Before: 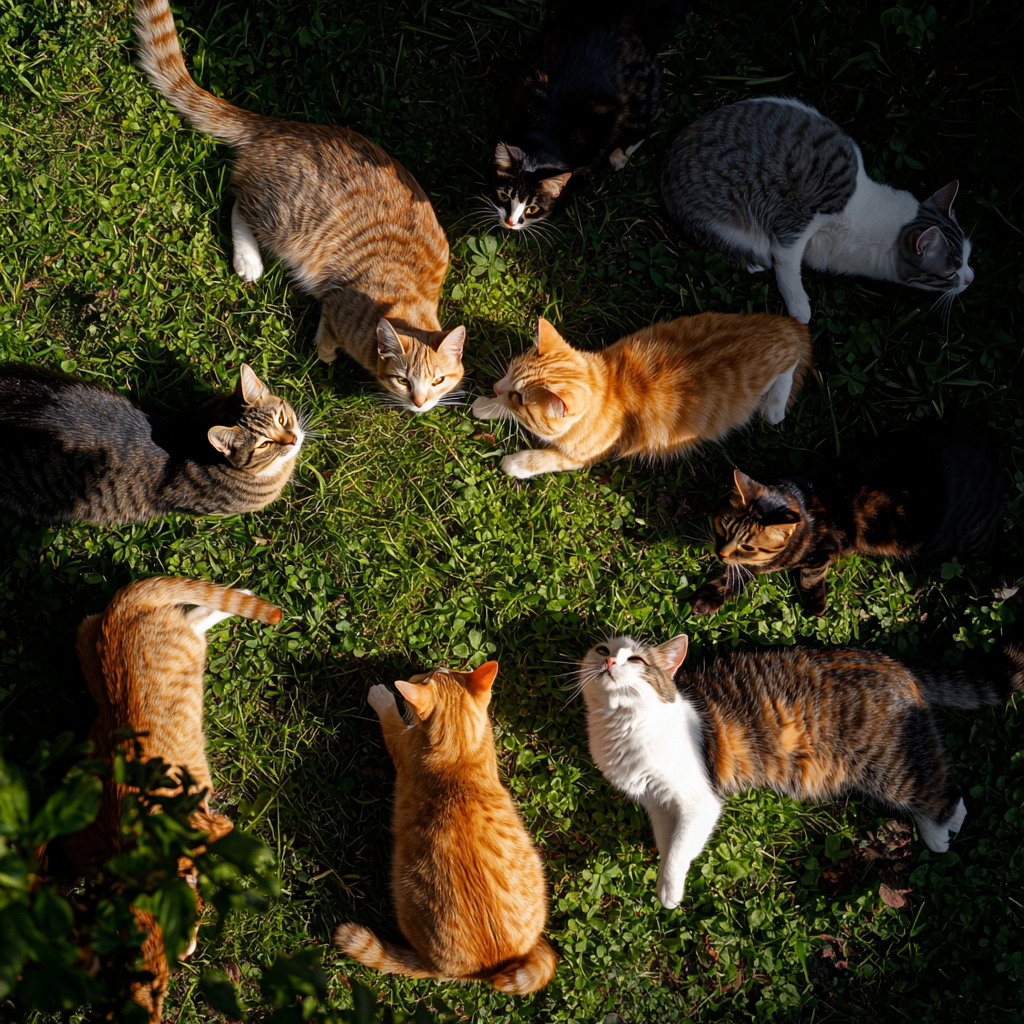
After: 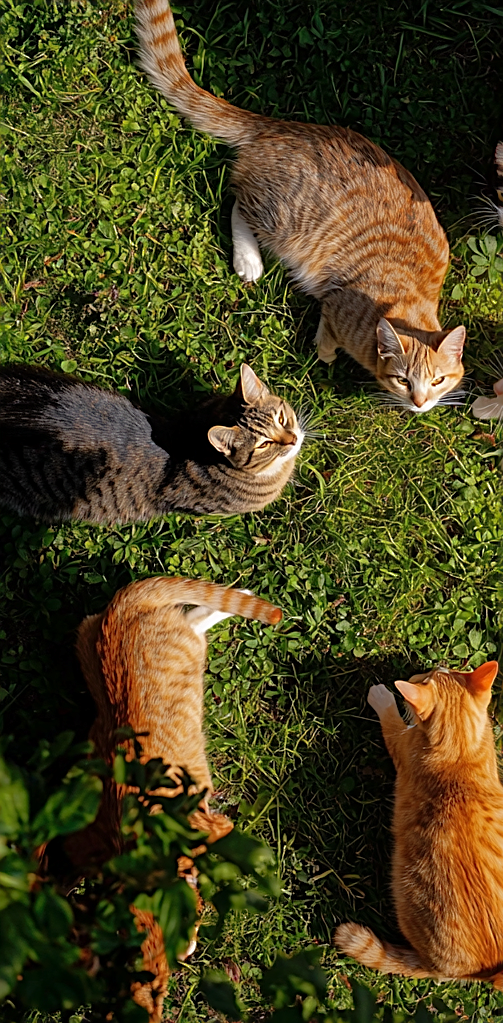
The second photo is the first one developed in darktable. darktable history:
crop and rotate: left 0%, top 0%, right 50.845%
shadows and highlights: on, module defaults
sharpen: on, module defaults
